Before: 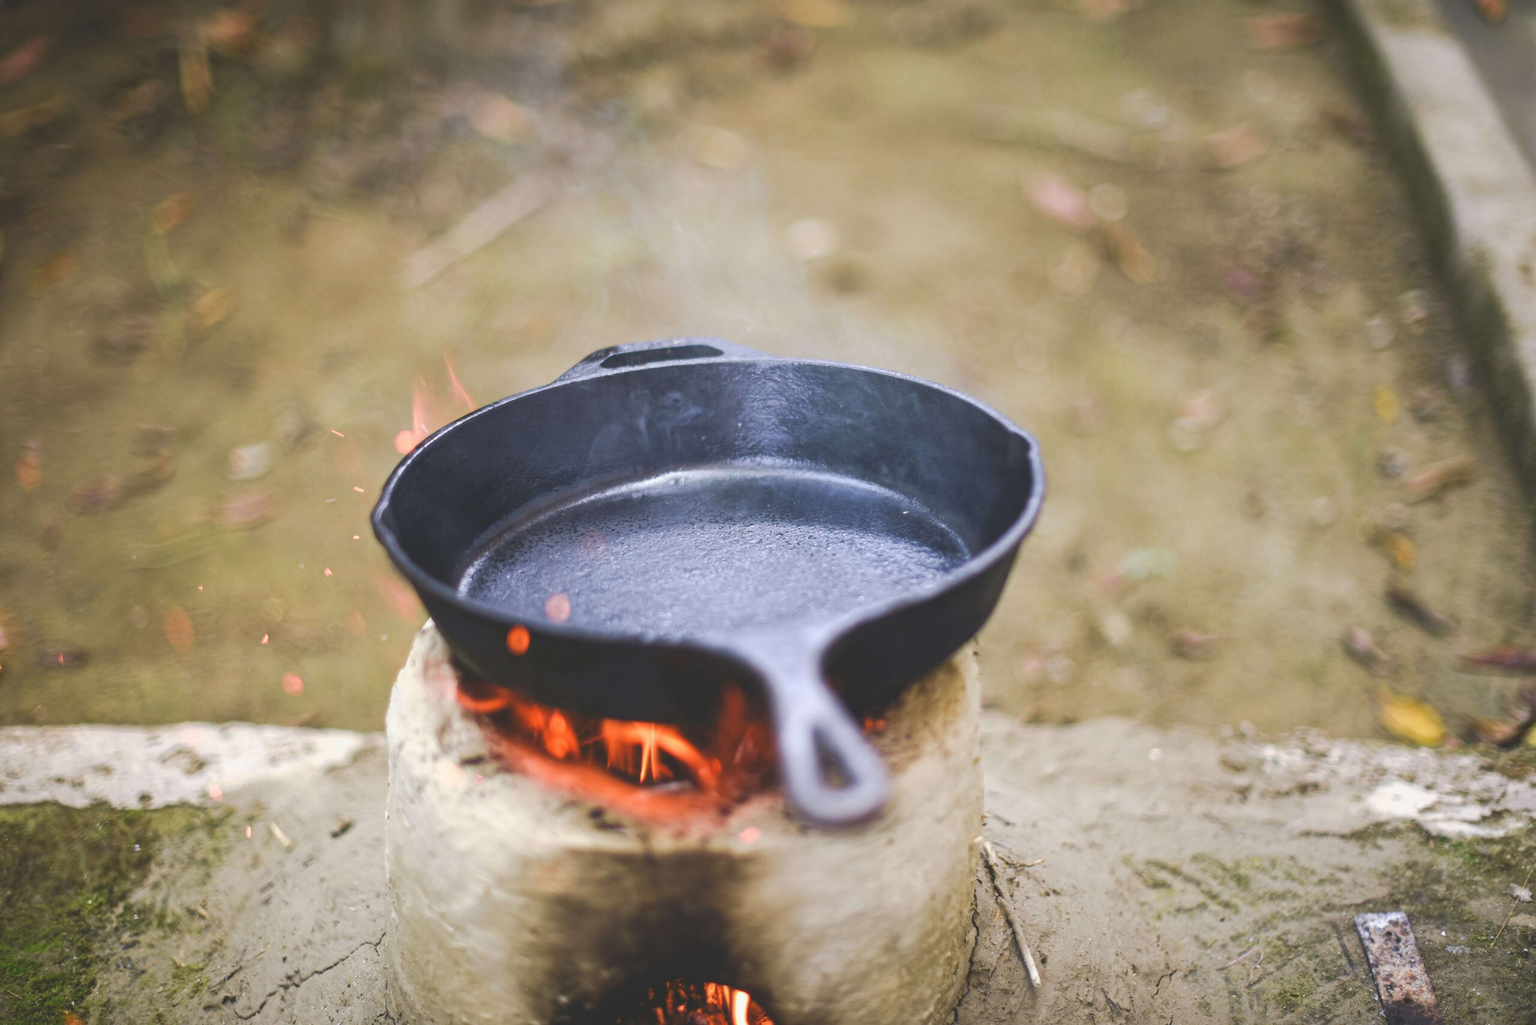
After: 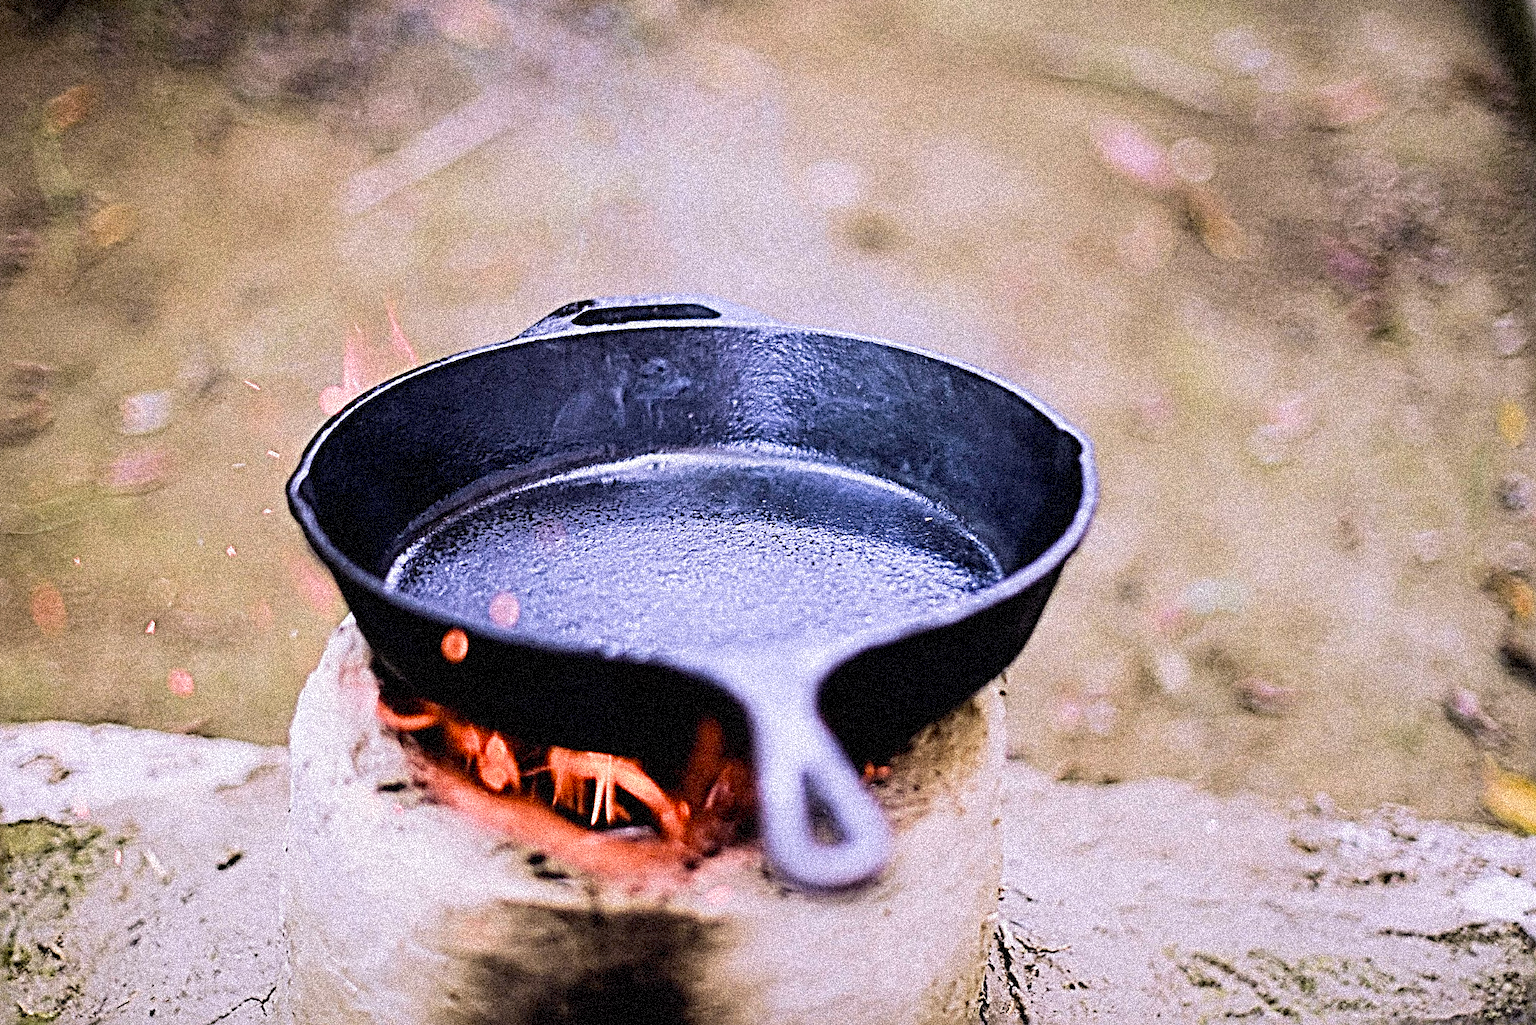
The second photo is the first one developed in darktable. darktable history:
filmic rgb: black relative exposure -7.92 EV, white relative exposure 4.13 EV, threshold 3 EV, hardness 4.02, latitude 51.22%, contrast 1.013, shadows ↔ highlights balance 5.35%, color science v5 (2021), contrast in shadows safe, contrast in highlights safe, enable highlight reconstruction true
exposure: black level correction 0.029, exposure -0.073 EV, compensate highlight preservation false
grain: coarseness 3.75 ISO, strength 100%, mid-tones bias 0%
sharpen: radius 4.001, amount 2
tone equalizer: -8 EV -0.75 EV, -7 EV -0.7 EV, -6 EV -0.6 EV, -5 EV -0.4 EV, -3 EV 0.4 EV, -2 EV 0.6 EV, -1 EV 0.7 EV, +0 EV 0.75 EV, edges refinement/feathering 500, mask exposure compensation -1.57 EV, preserve details no
crop and rotate: angle -3.27°, left 5.211%, top 5.211%, right 4.607%, bottom 4.607%
white balance: red 1.042, blue 1.17
